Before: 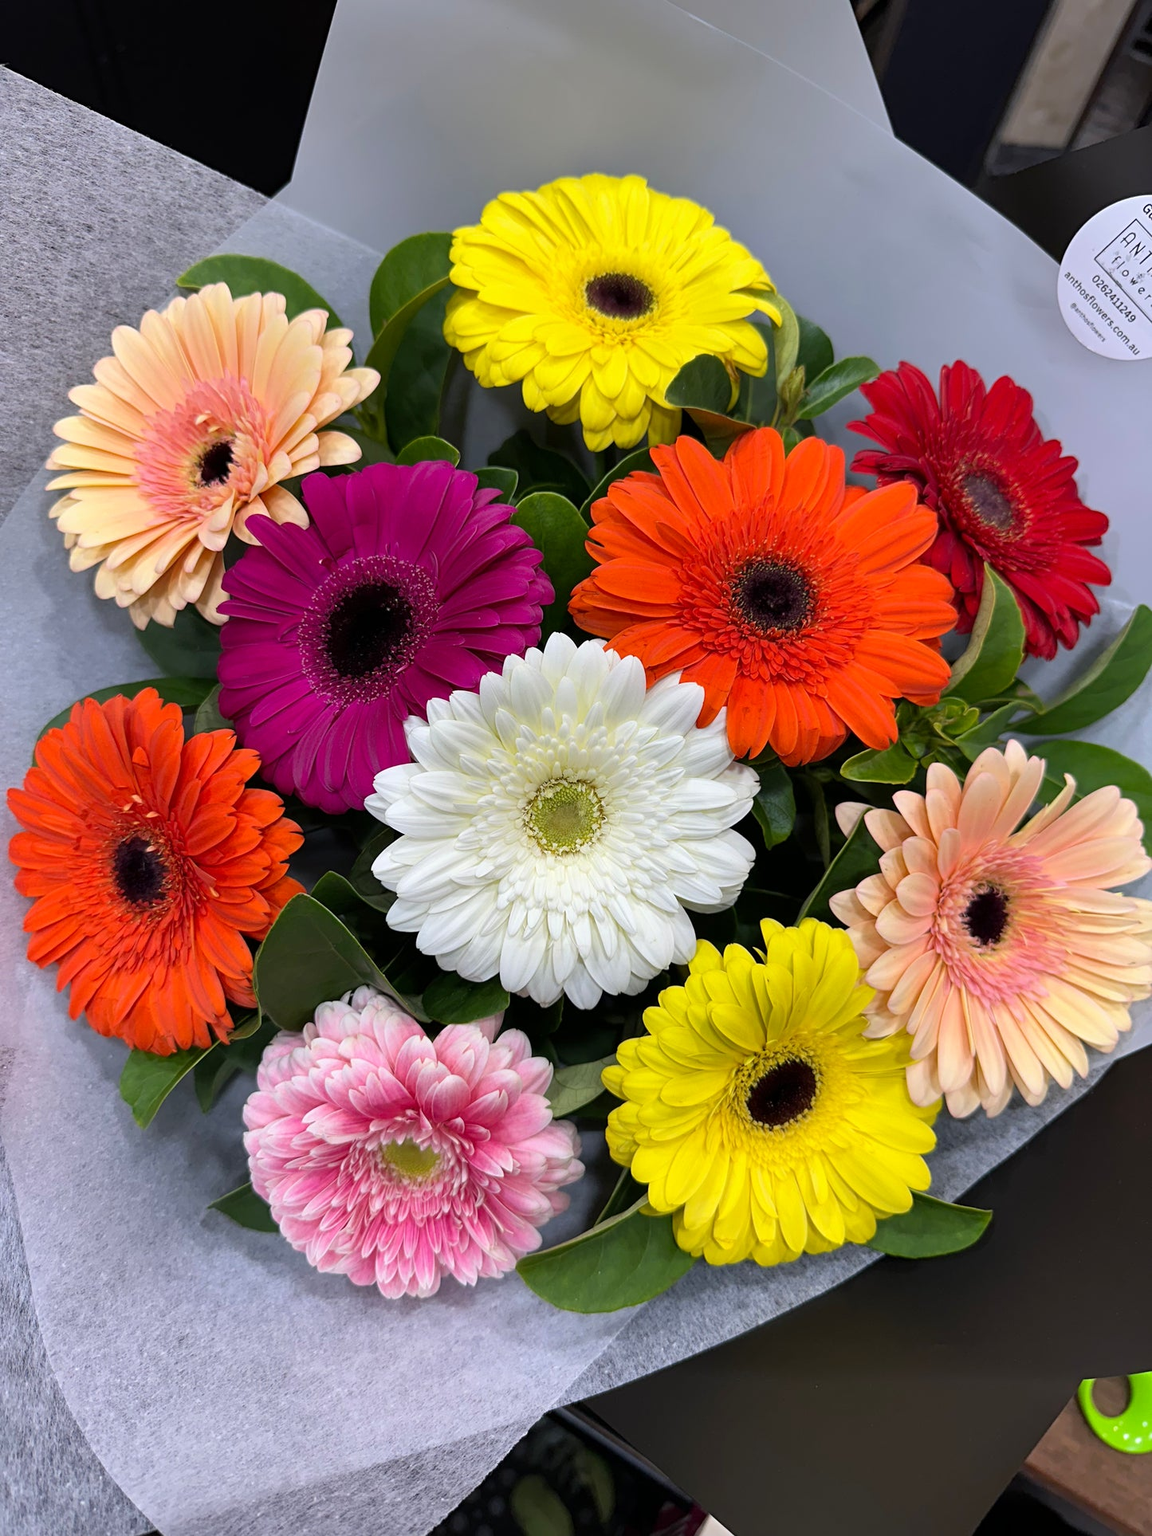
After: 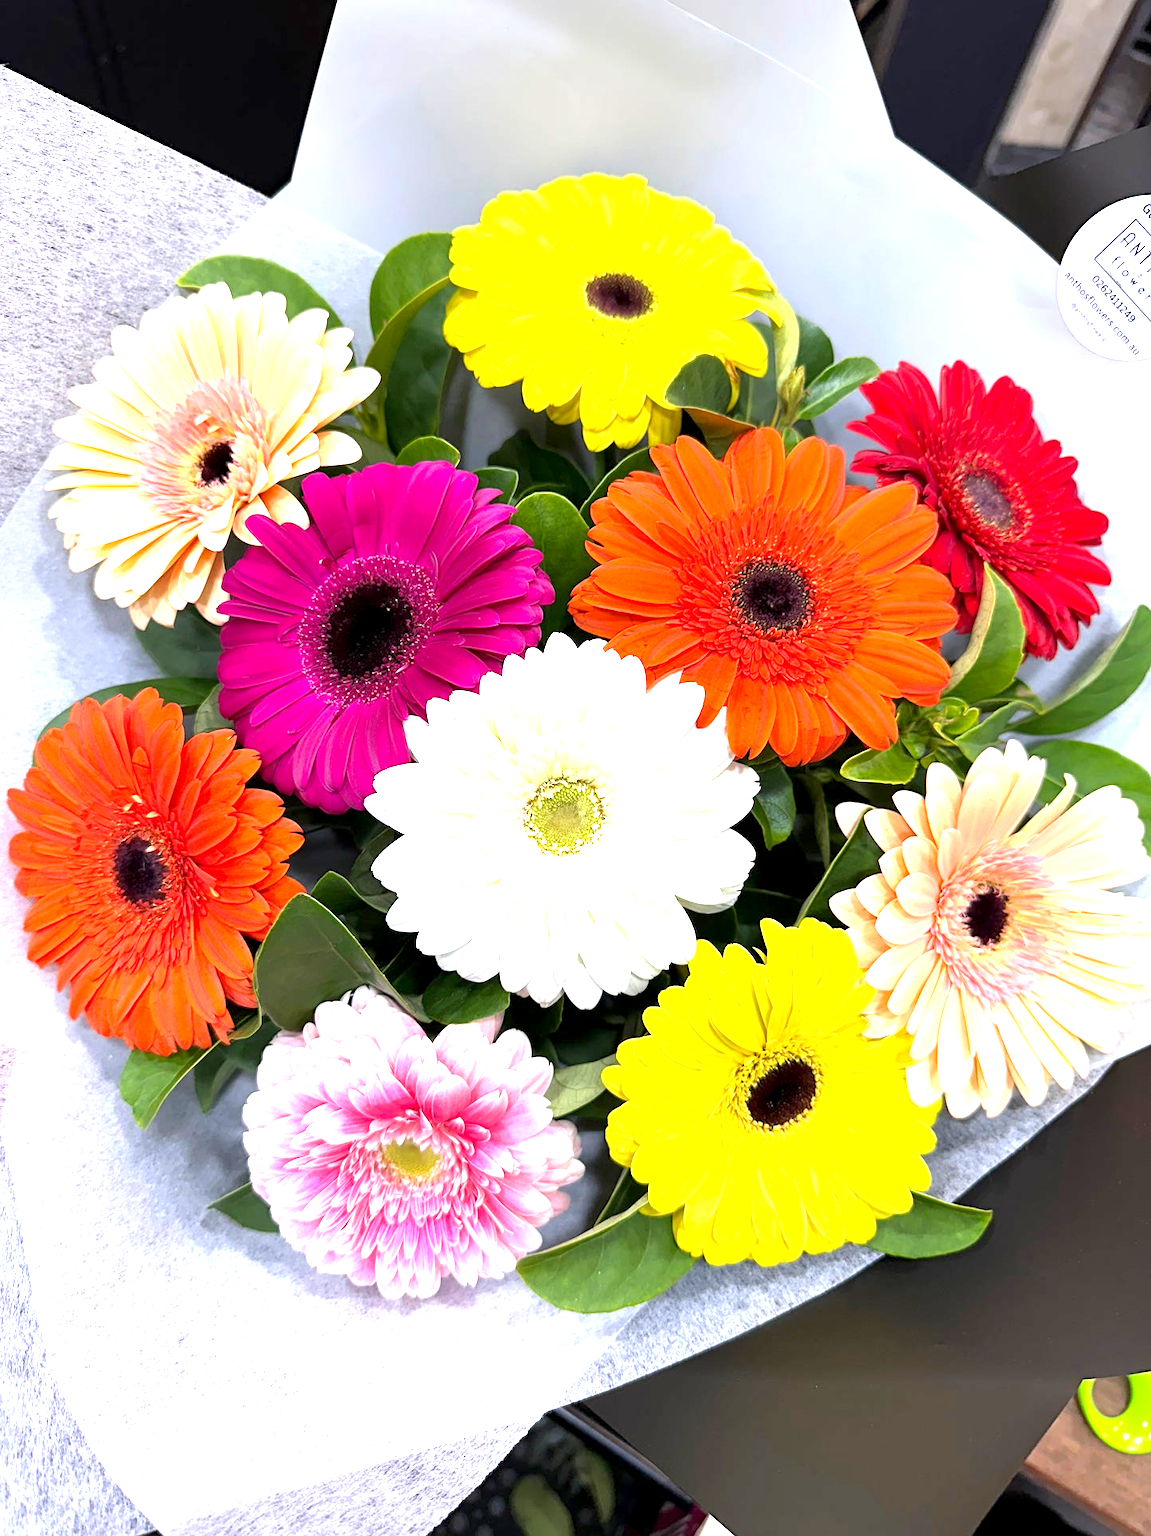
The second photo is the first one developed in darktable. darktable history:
exposure: black level correction 0.001, exposure 1.643 EV, compensate highlight preservation false
